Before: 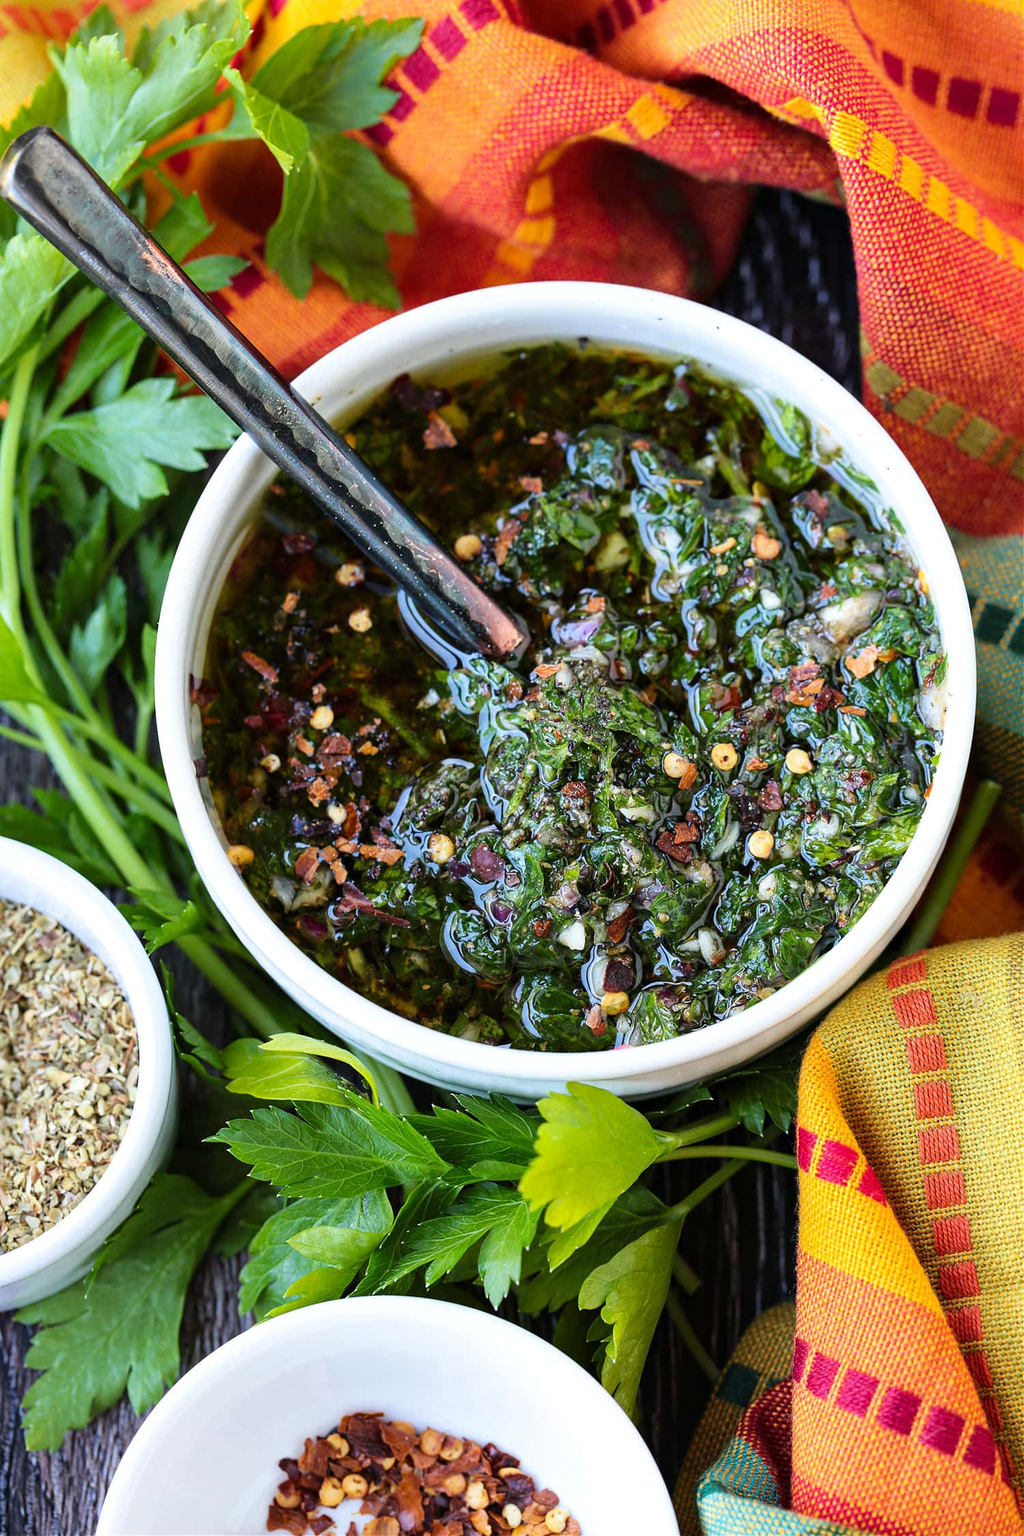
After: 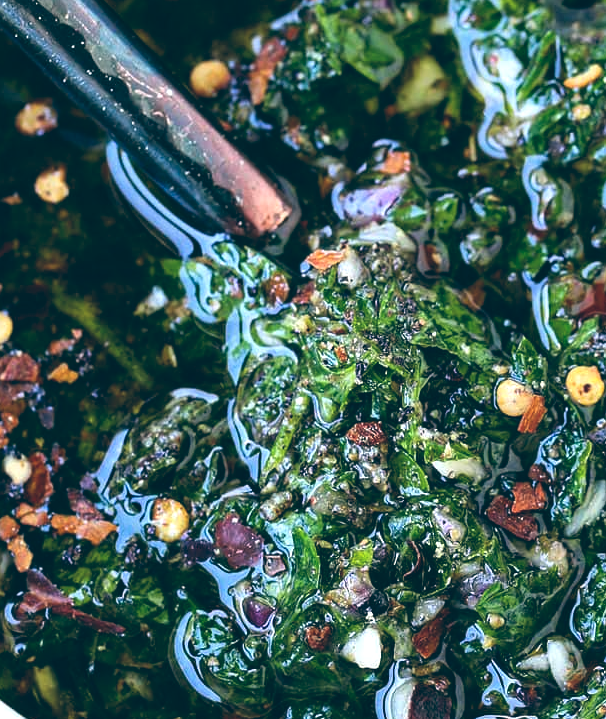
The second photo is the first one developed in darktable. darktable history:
crop: left 31.751%, top 32.172%, right 27.8%, bottom 35.83%
color balance: lift [1.016, 0.983, 1, 1.017], gamma [0.958, 1, 1, 1], gain [0.981, 1.007, 0.993, 1.002], input saturation 118.26%, contrast 13.43%, contrast fulcrum 21.62%, output saturation 82.76%
